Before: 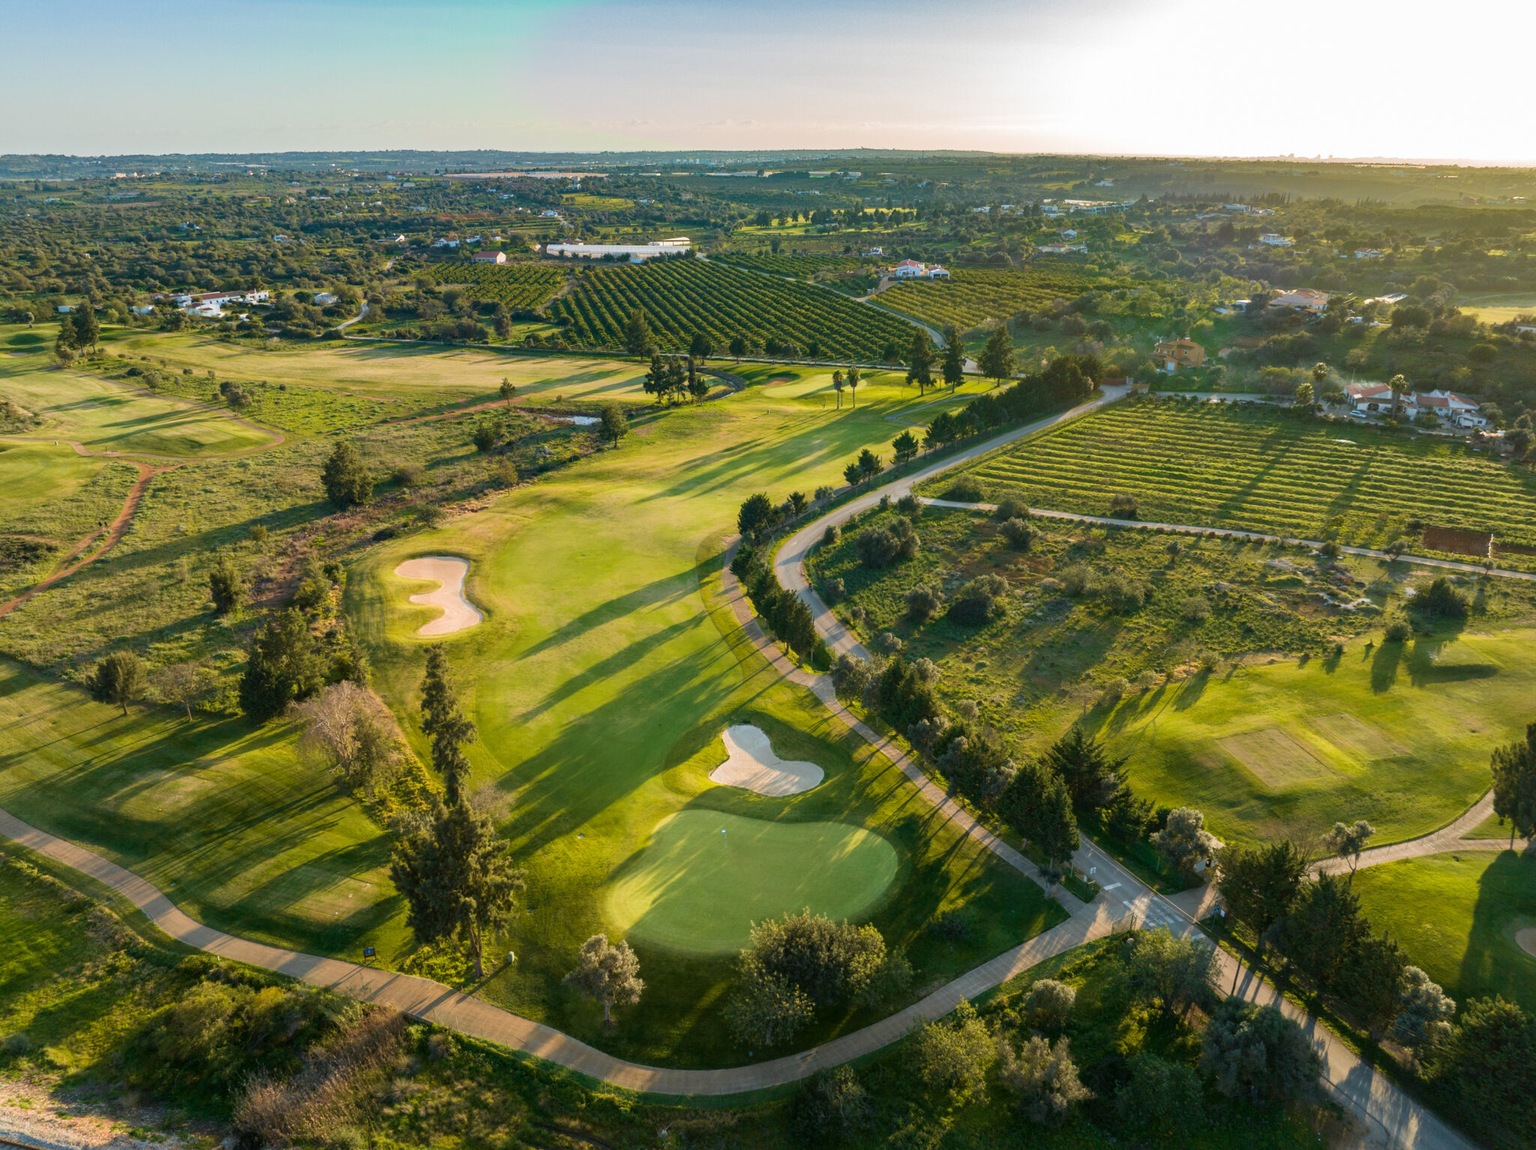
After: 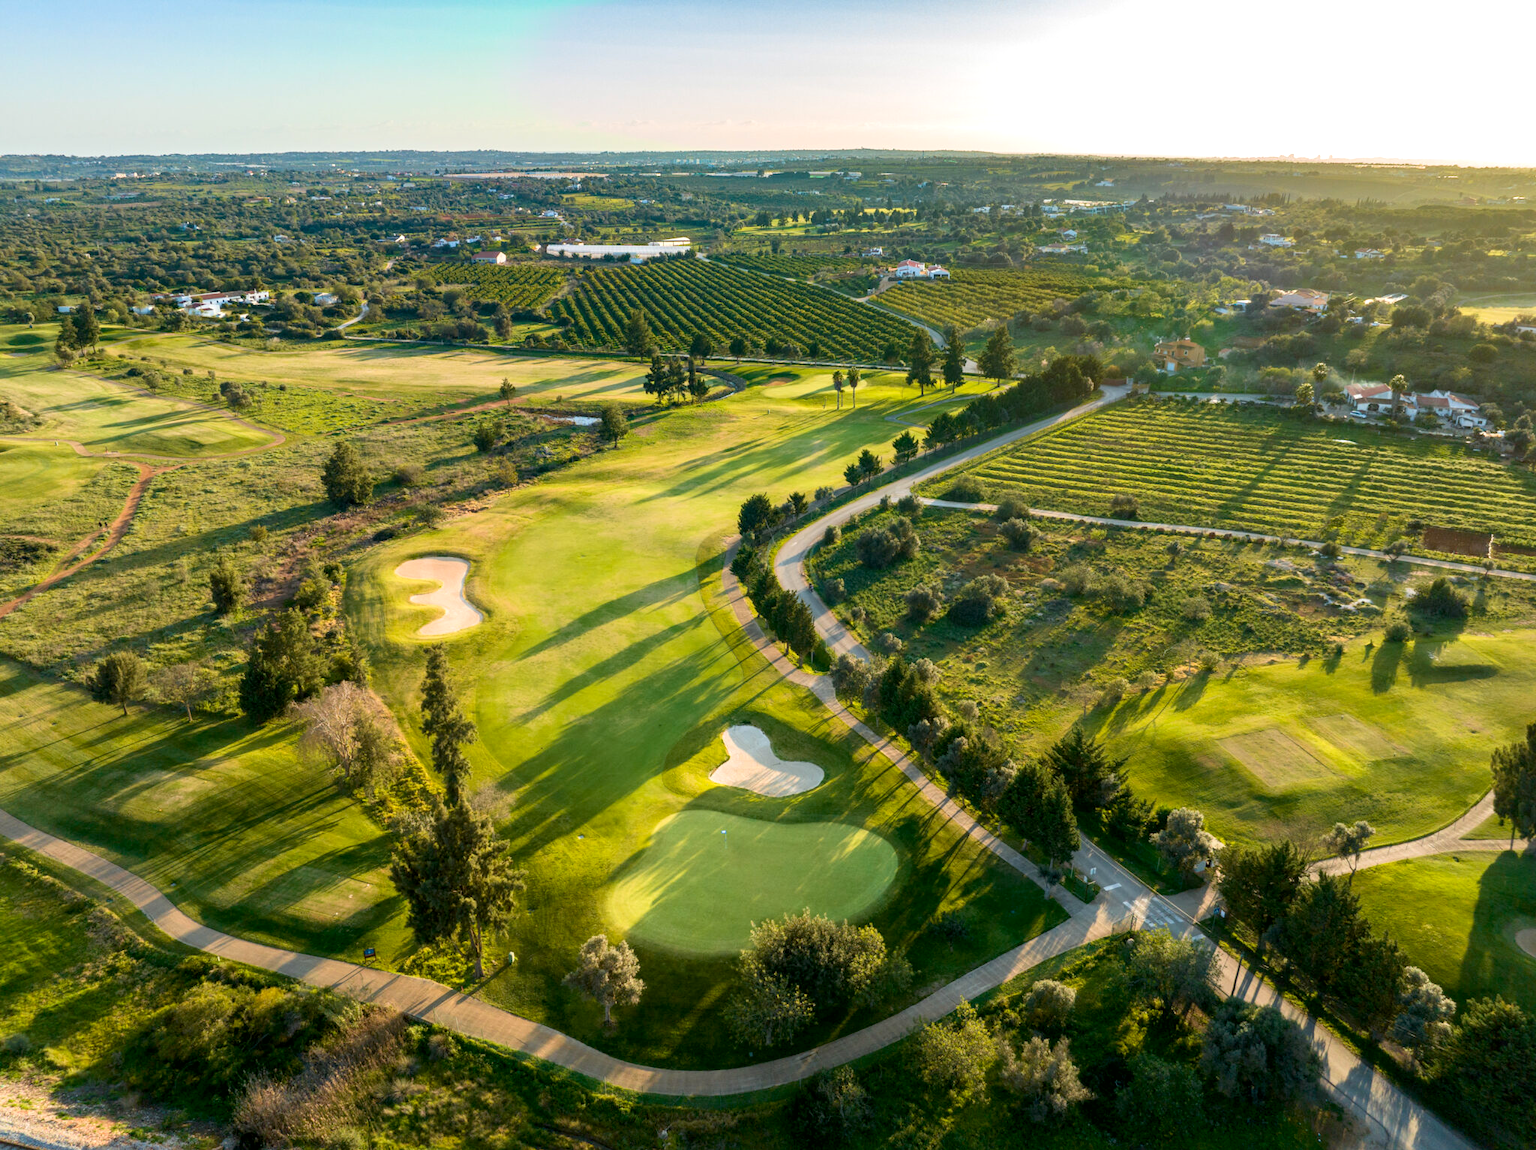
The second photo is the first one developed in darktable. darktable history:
contrast brightness saturation: contrast 0.1, brightness 0.02, saturation 0.02
exposure: black level correction 0.005, exposure 0.286 EV, compensate highlight preservation false
